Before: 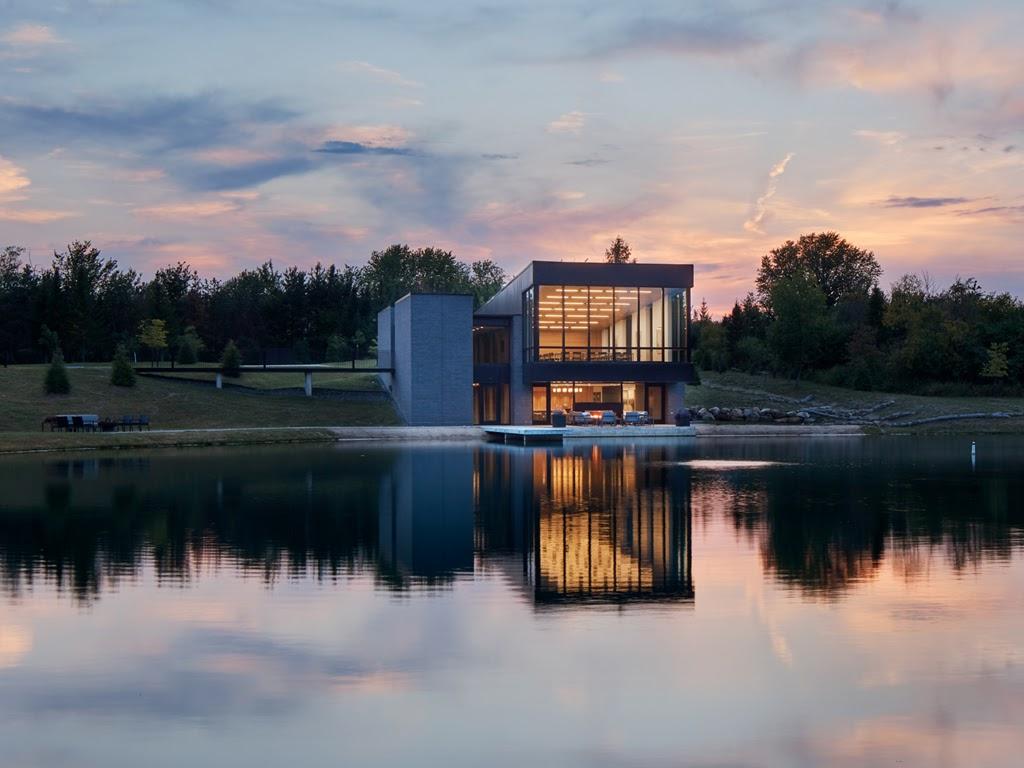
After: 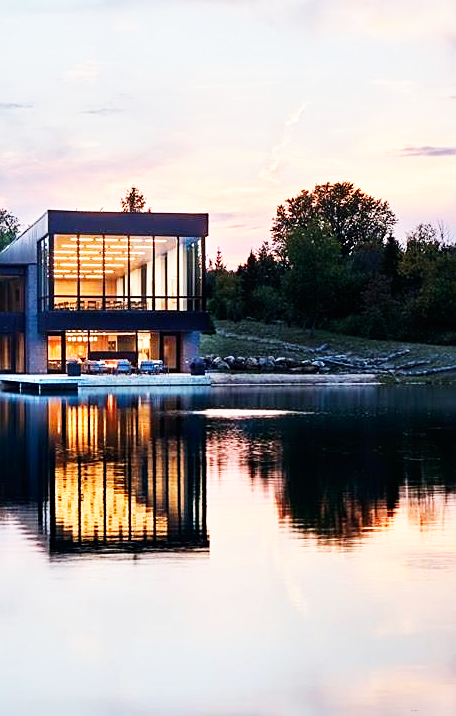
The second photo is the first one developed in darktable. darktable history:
crop: left 47.413%, top 6.755%, right 8.05%
sharpen: on, module defaults
base curve: curves: ch0 [(0, 0) (0.007, 0.004) (0.027, 0.03) (0.046, 0.07) (0.207, 0.54) (0.442, 0.872) (0.673, 0.972) (1, 1)], preserve colors none
